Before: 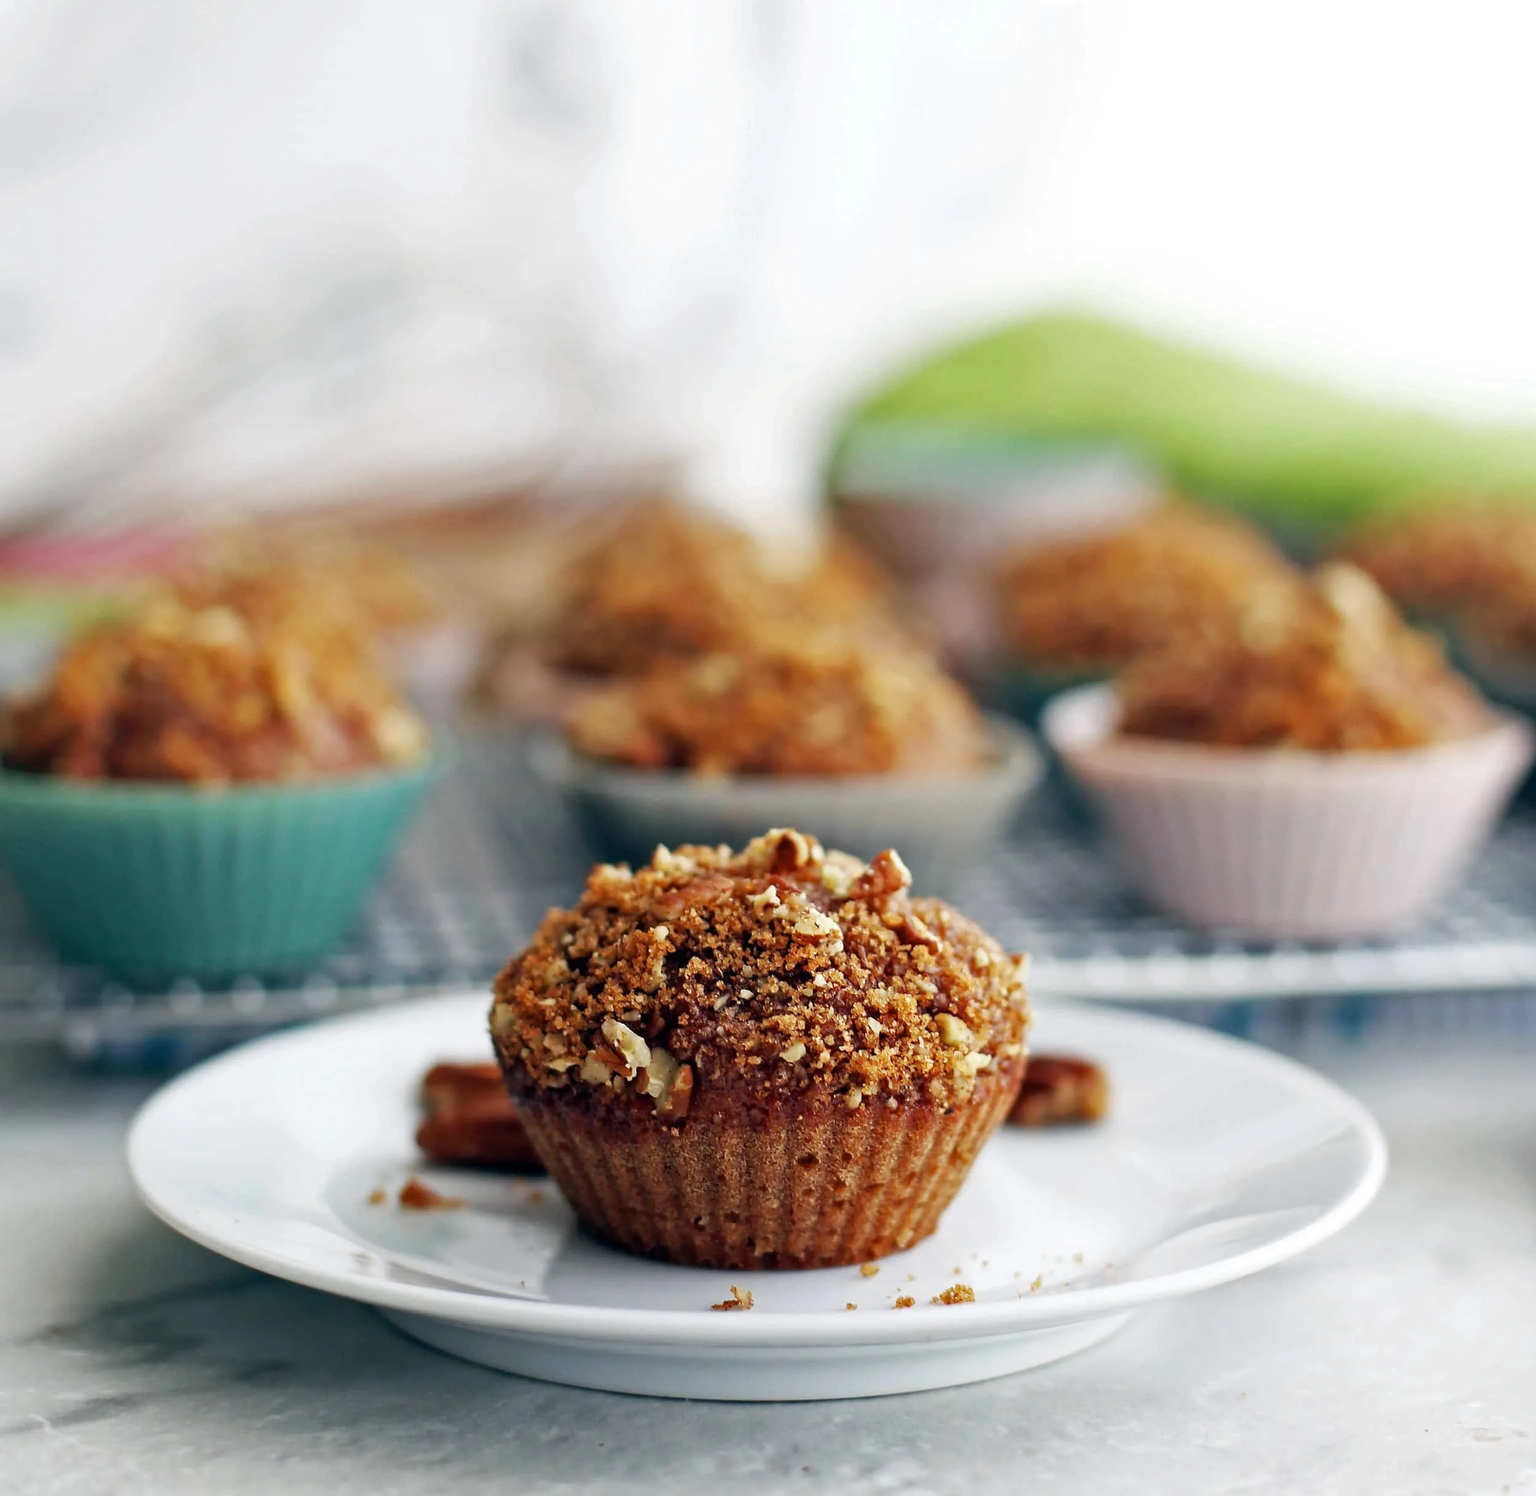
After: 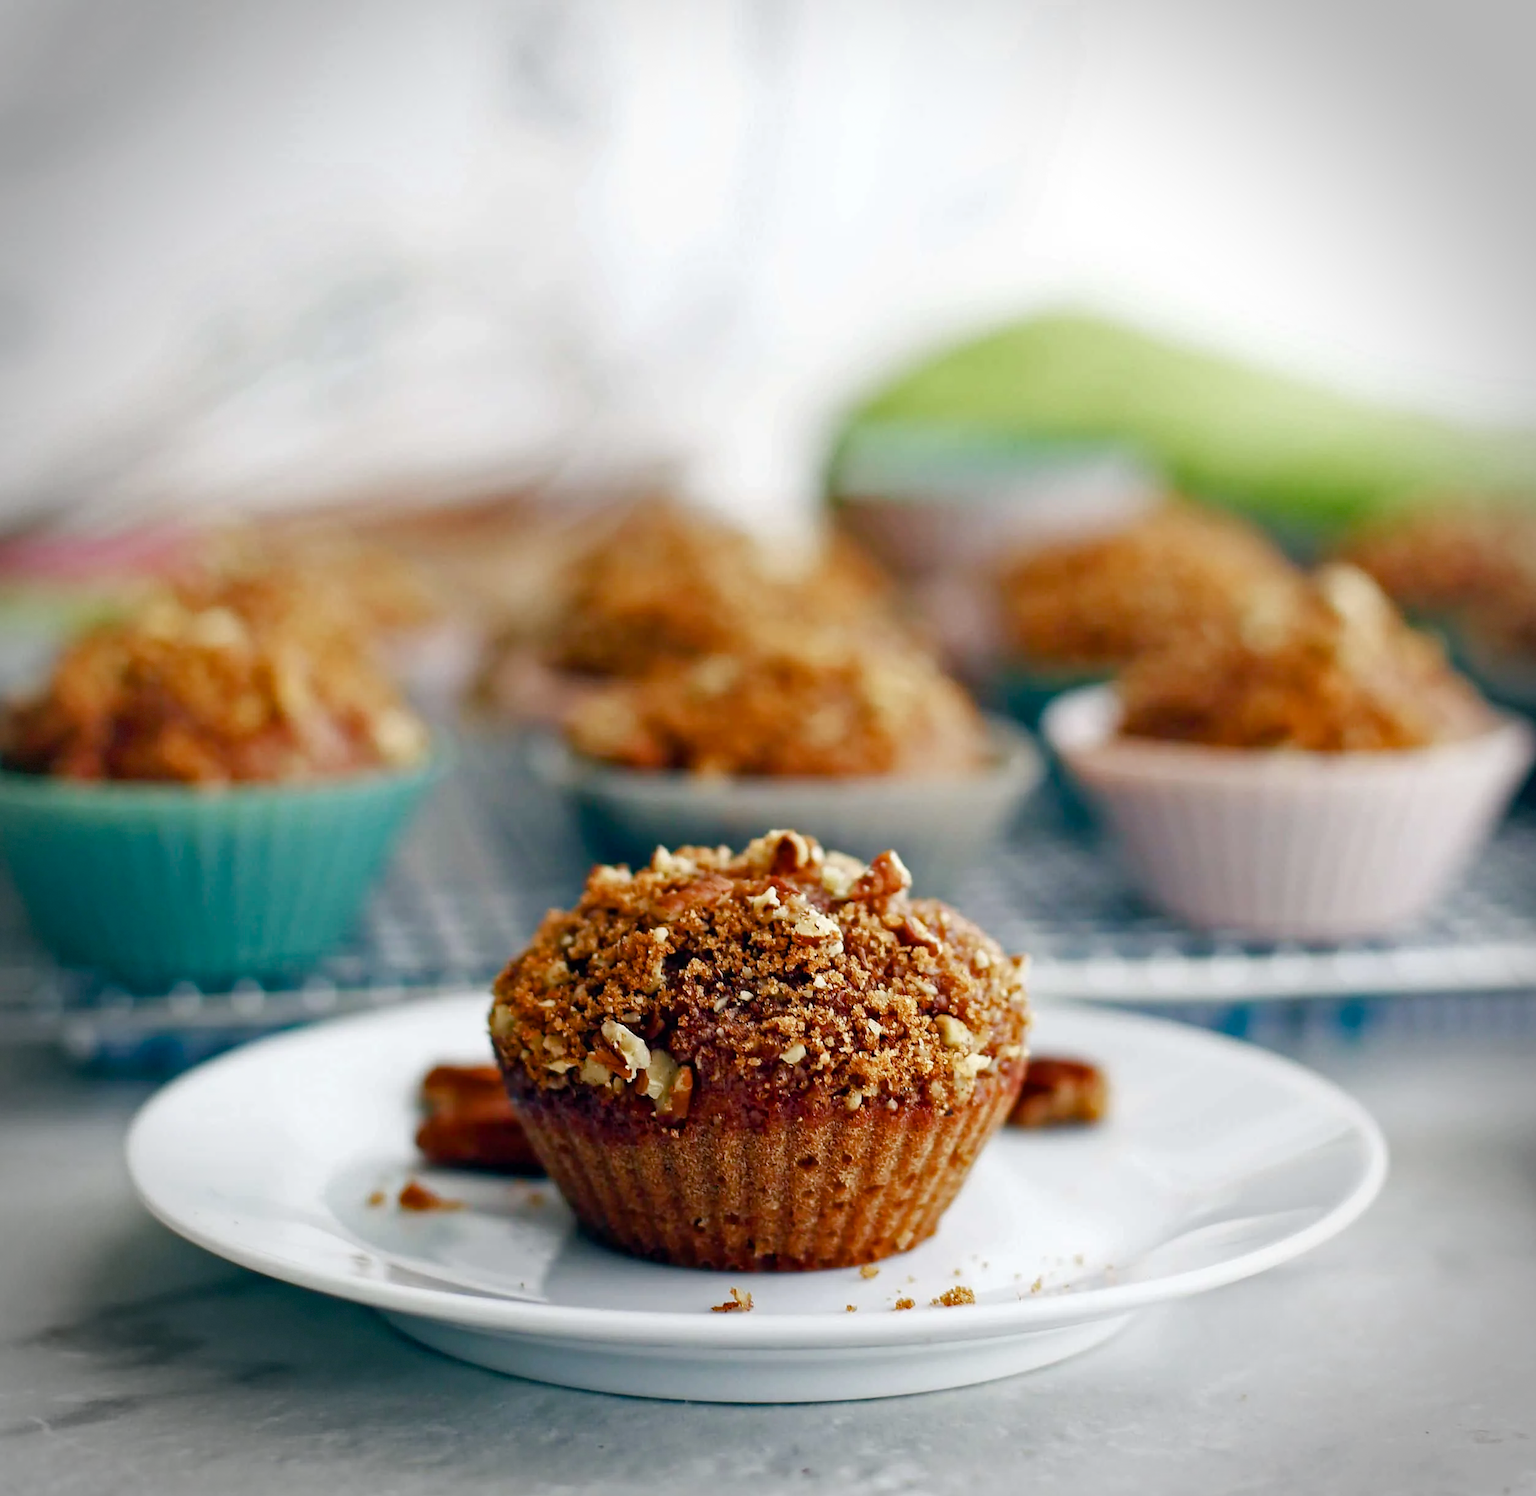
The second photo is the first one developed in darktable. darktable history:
vignetting: brightness -0.527, saturation -0.513, dithering 8-bit output
color balance rgb: shadows lift › chroma 2.028%, shadows lift › hue 217.87°, perceptual saturation grading › global saturation 20%, perceptual saturation grading › highlights -49.872%, perceptual saturation grading › shadows 26.02%, global vibrance 25.47%
color calibration: illuminant same as pipeline (D50), adaptation XYZ, x 0.346, y 0.359, temperature 5024.09 K
crop: left 0.116%
